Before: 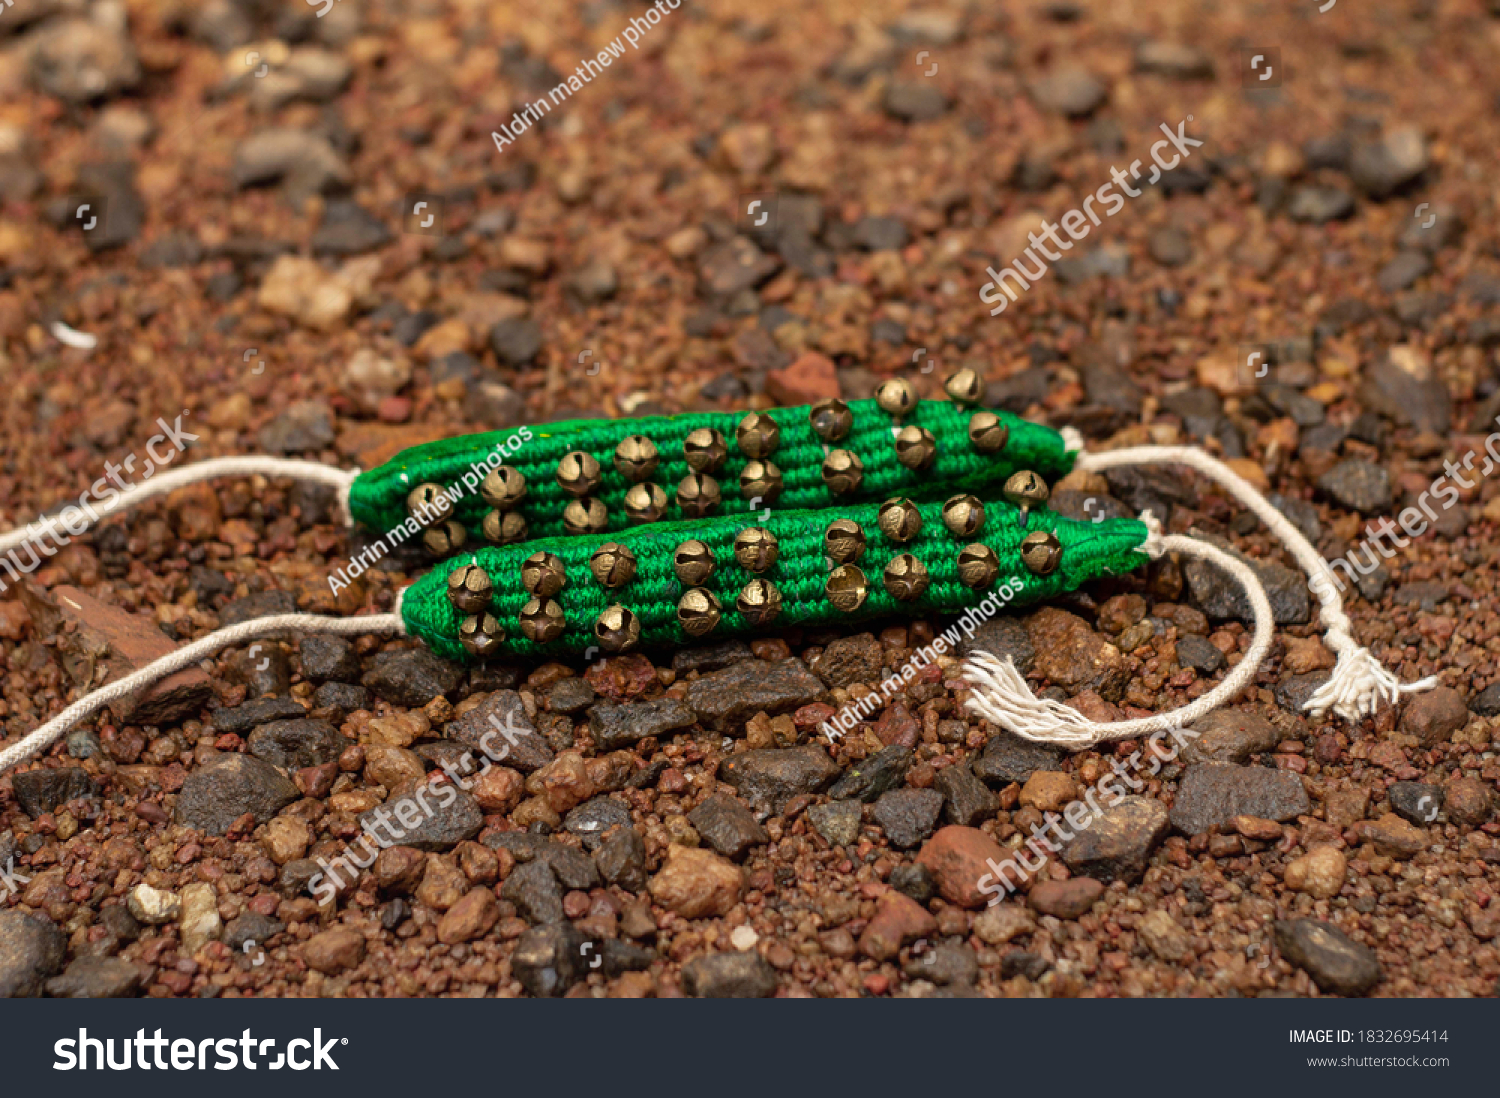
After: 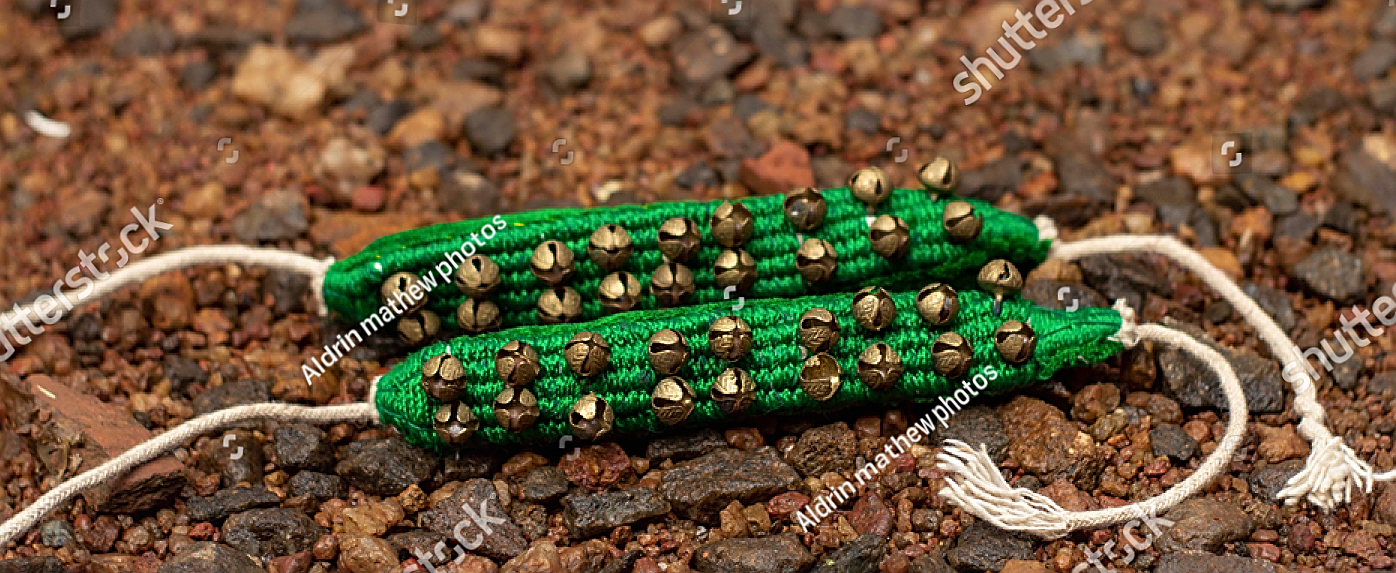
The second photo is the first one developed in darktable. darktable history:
crop: left 1.744%, top 19.225%, right 5.069%, bottom 28.357%
sharpen: amount 0.75
